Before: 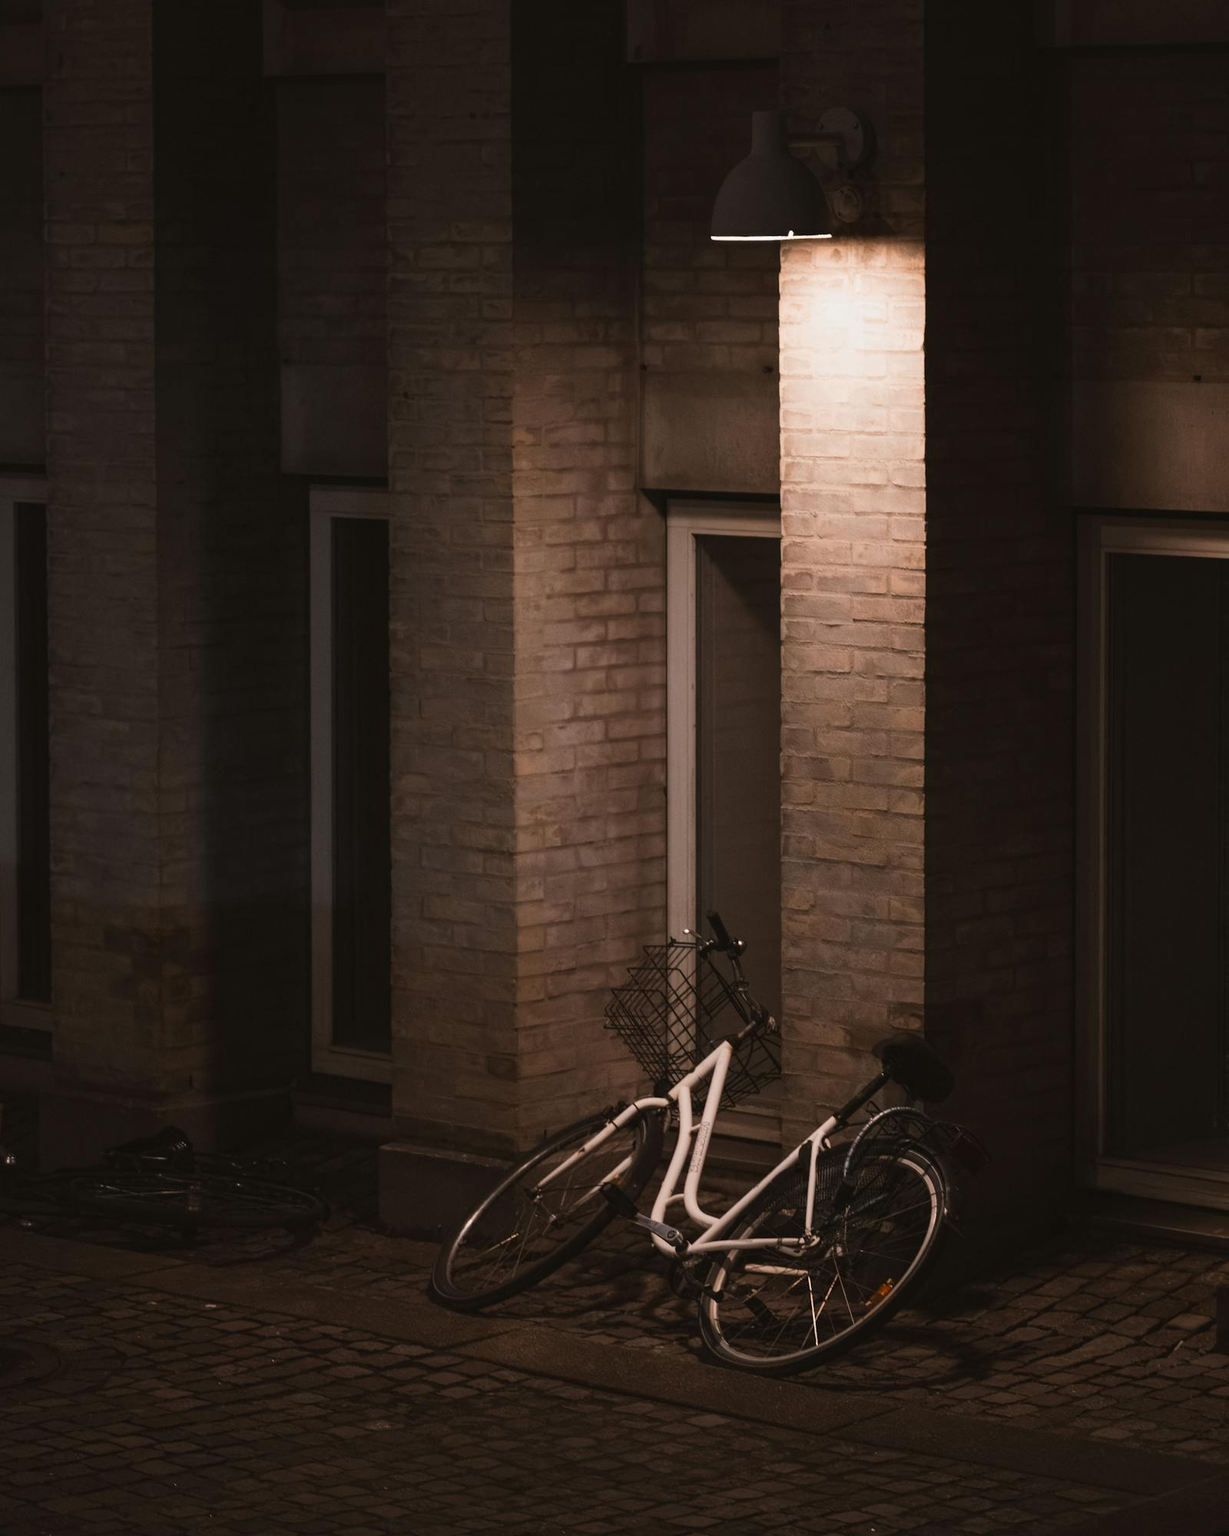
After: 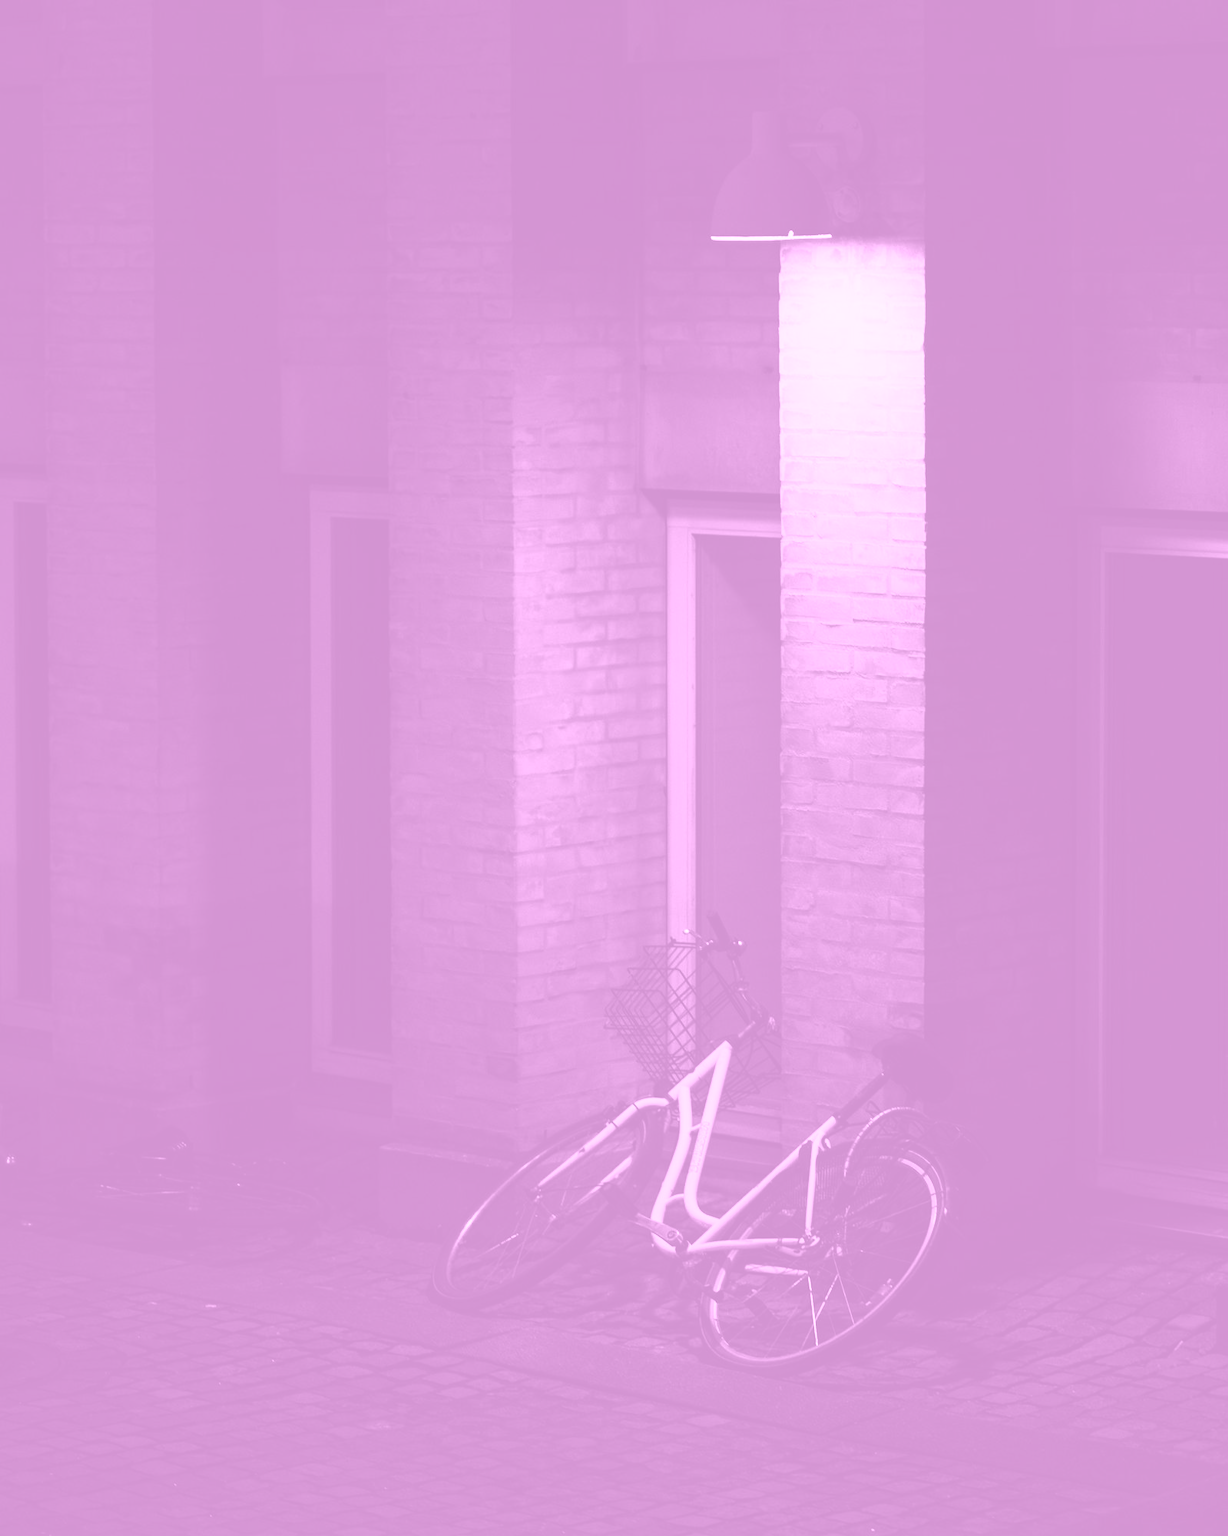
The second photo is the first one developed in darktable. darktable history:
tone equalizer: -8 EV -0.75 EV, -7 EV -0.7 EV, -6 EV -0.6 EV, -5 EV -0.4 EV, -3 EV 0.4 EV, -2 EV 0.6 EV, -1 EV 0.7 EV, +0 EV 0.75 EV, edges refinement/feathering 500, mask exposure compensation -1.57 EV, preserve details no
white balance: red 1.004, blue 1.096
colorize: hue 331.2°, saturation 75%, source mix 30.28%, lightness 70.52%, version 1
